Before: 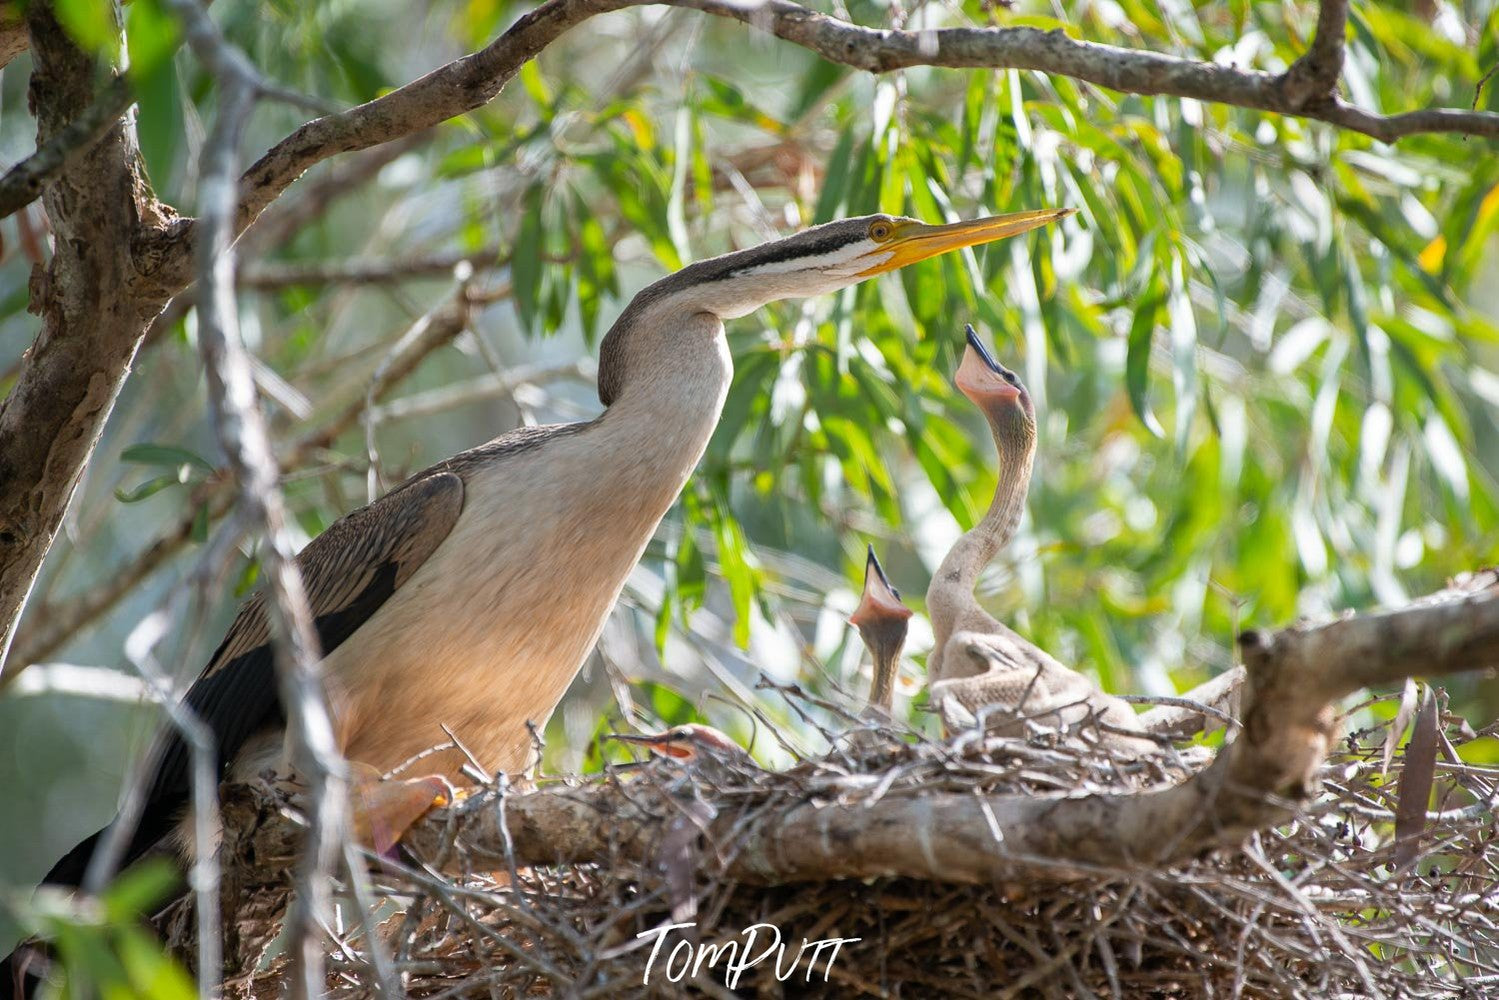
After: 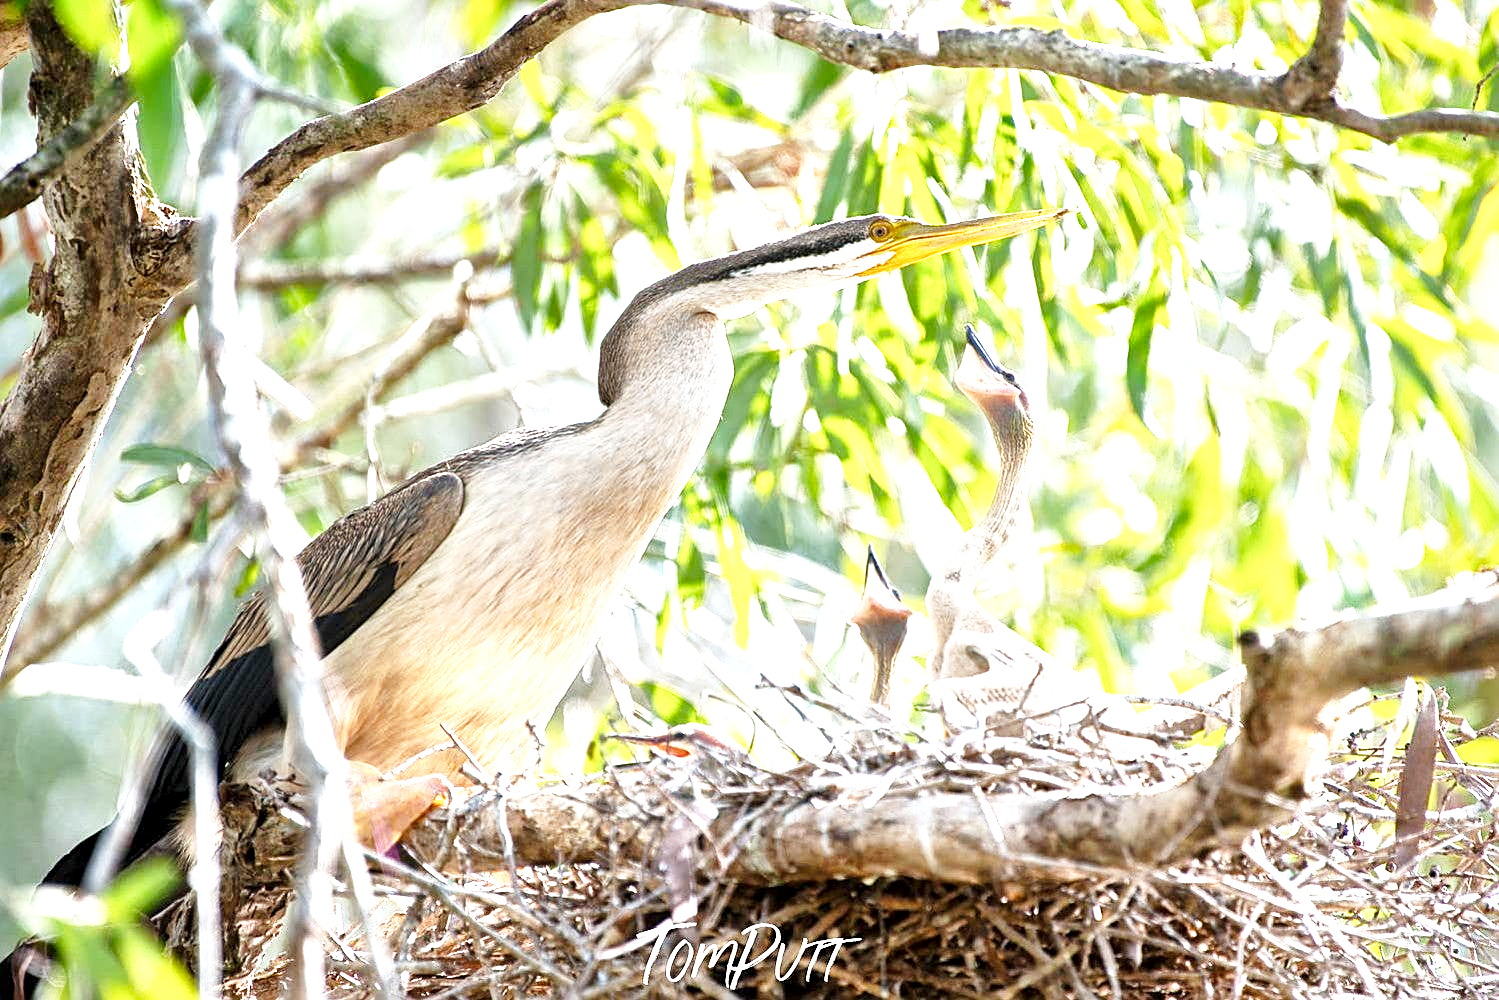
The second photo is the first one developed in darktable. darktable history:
local contrast: mode bilateral grid, contrast 20, coarseness 50, detail 179%, midtone range 0.2
exposure: black level correction 0, exposure 1.1 EV, compensate exposure bias true, compensate highlight preservation false
base curve: curves: ch0 [(0, 0) (0.005, 0.002) (0.15, 0.3) (0.4, 0.7) (0.75, 0.95) (1, 1)], preserve colors none
white balance: emerald 1
sharpen: on, module defaults
